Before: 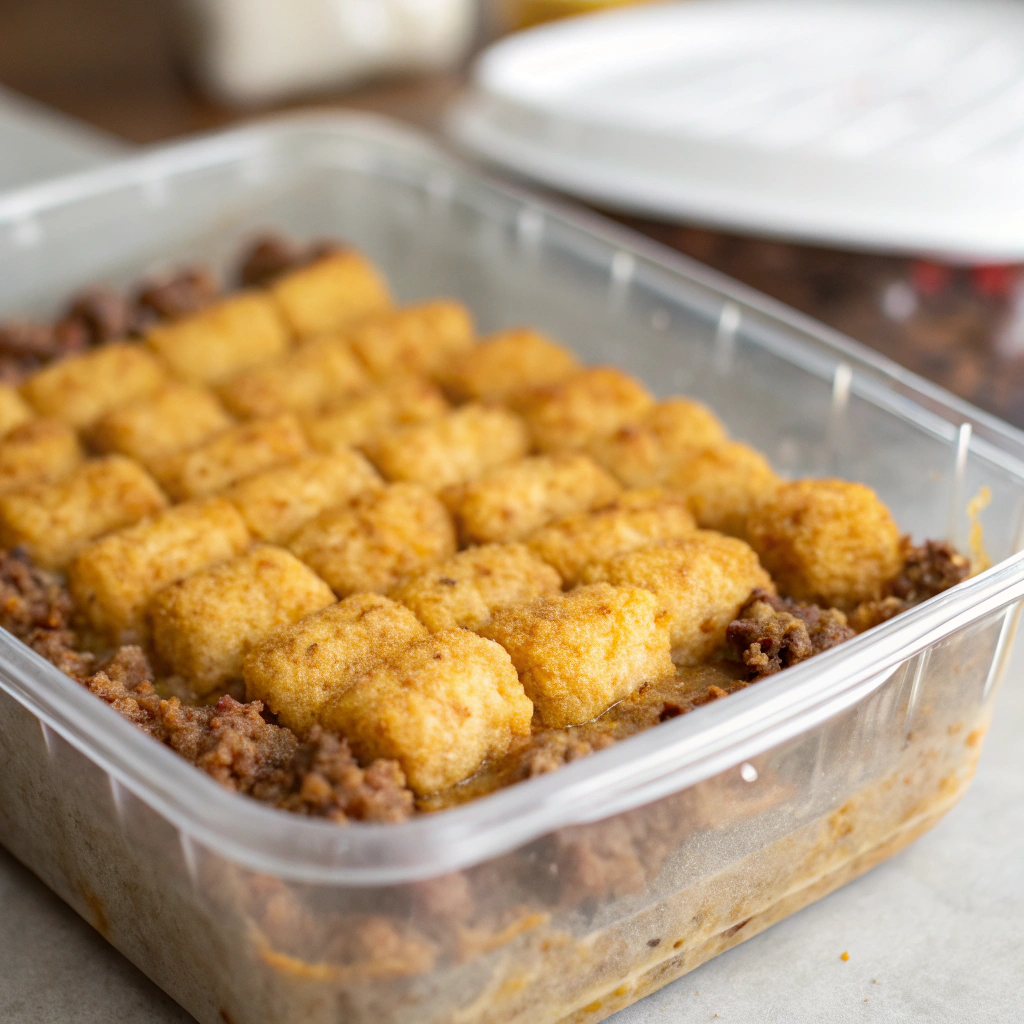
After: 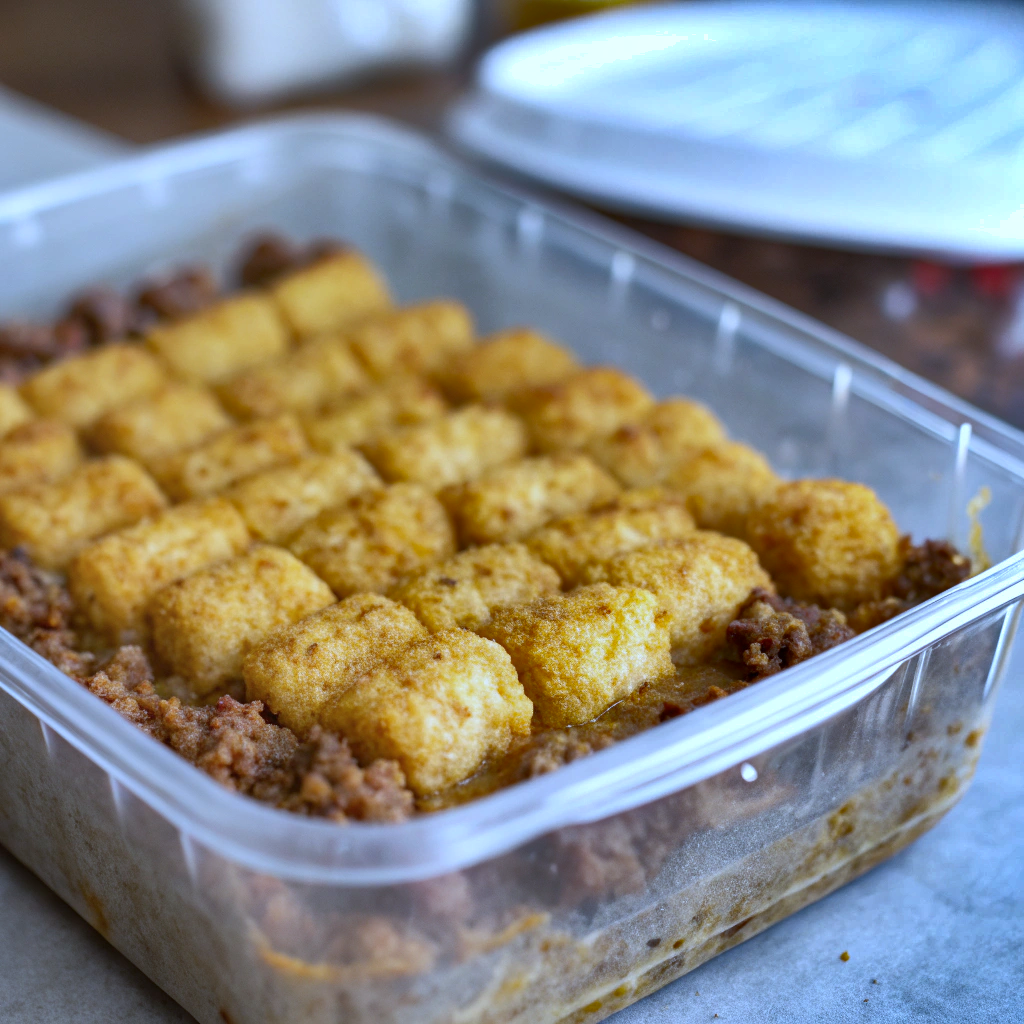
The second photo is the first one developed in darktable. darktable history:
white balance: red 0.948, green 1.02, blue 1.176
shadows and highlights: shadows 24.5, highlights -78.15, soften with gaussian
color calibration: illuminant custom, x 0.368, y 0.373, temperature 4330.32 K
